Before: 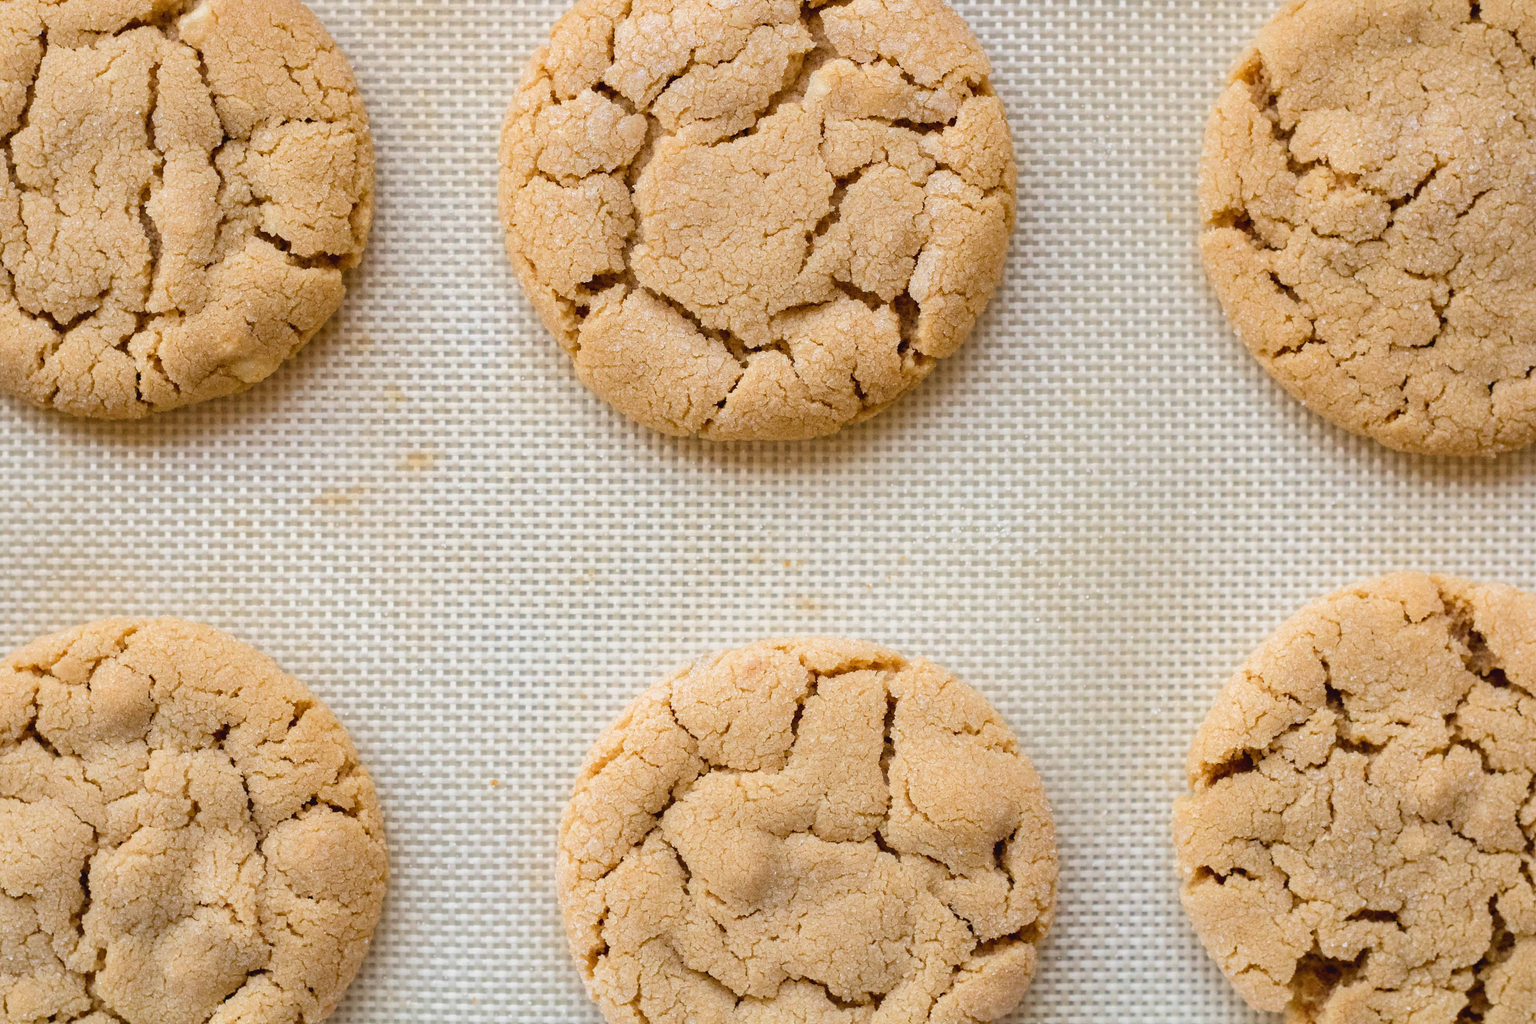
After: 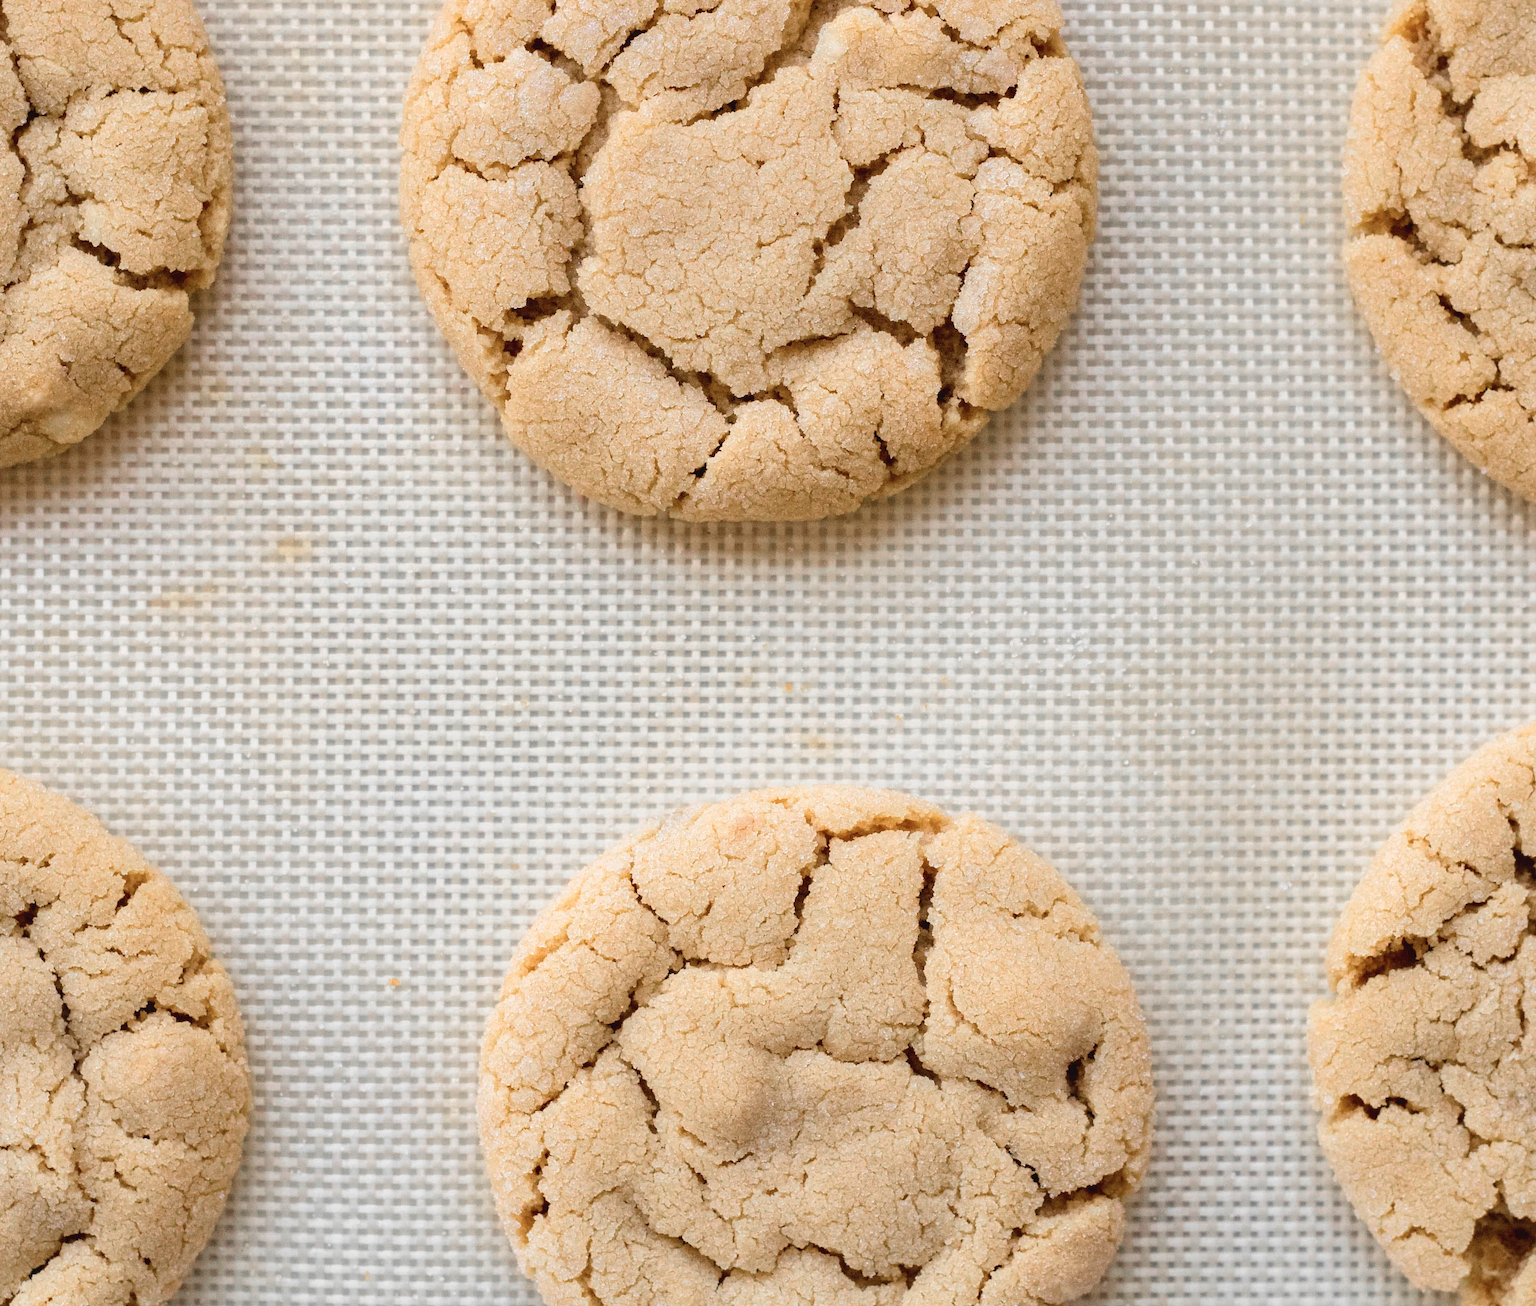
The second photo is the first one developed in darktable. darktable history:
color zones: curves: ch0 [(0, 0.447) (0.184, 0.543) (0.323, 0.476) (0.429, 0.445) (0.571, 0.443) (0.714, 0.451) (0.857, 0.452) (1, 0.447)]; ch1 [(0, 0.464) (0.176, 0.46) (0.287, 0.177) (0.429, 0.002) (0.571, 0) (0.714, 0) (0.857, 0) (1, 0.464)], mix 20%
crop and rotate: left 13.15%, top 5.251%, right 12.609%
